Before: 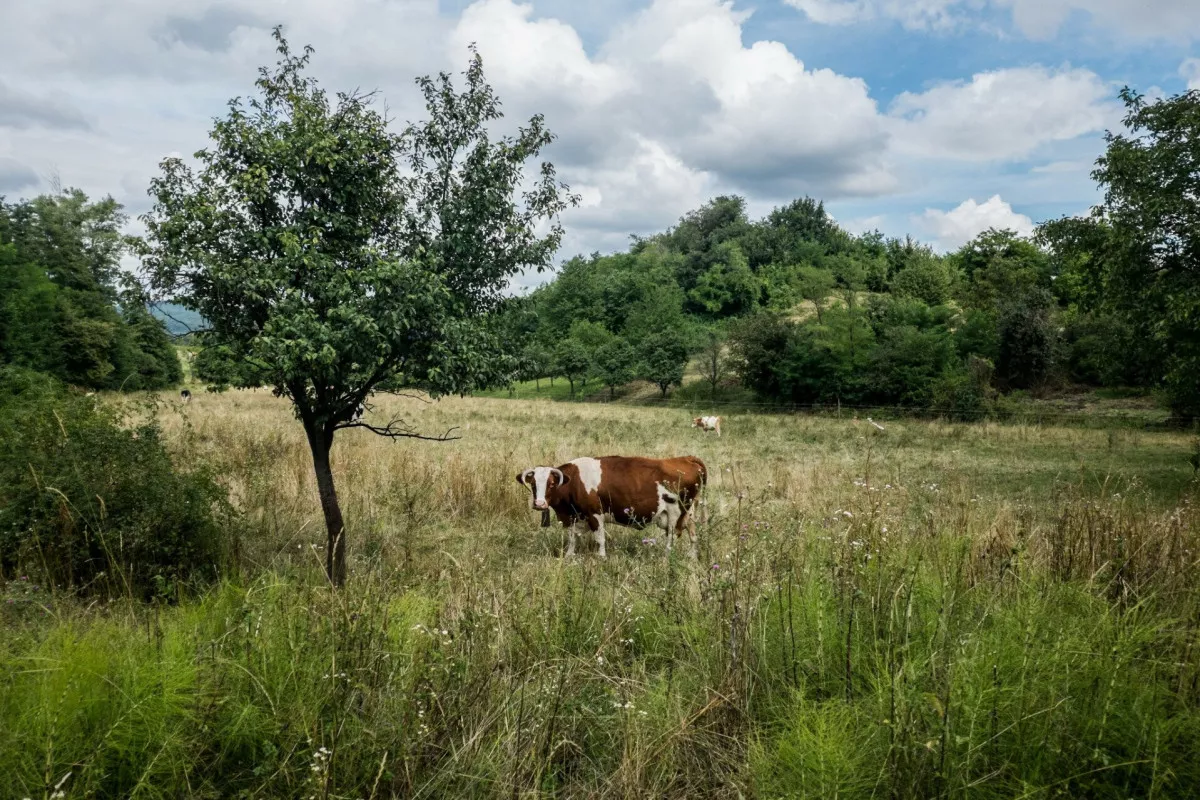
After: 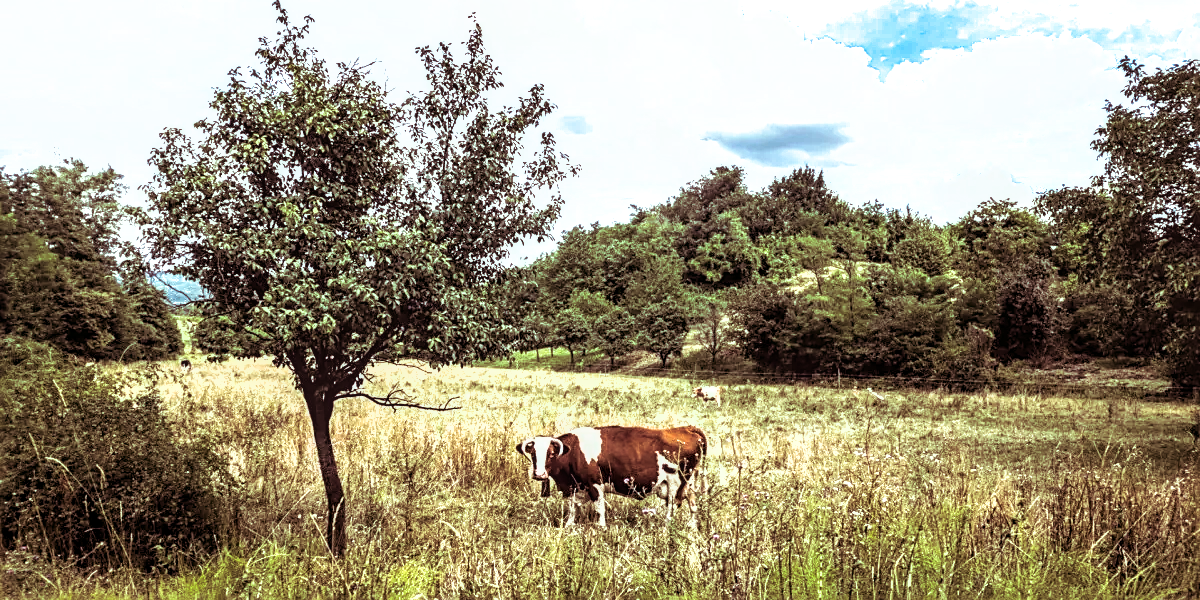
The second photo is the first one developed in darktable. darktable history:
crop: top 3.857%, bottom 21.132%
local contrast: on, module defaults
levels: levels [0, 0.352, 0.703]
split-toning: highlights › hue 180°
shadows and highlights: low approximation 0.01, soften with gaussian
sharpen: on, module defaults
white balance: emerald 1
